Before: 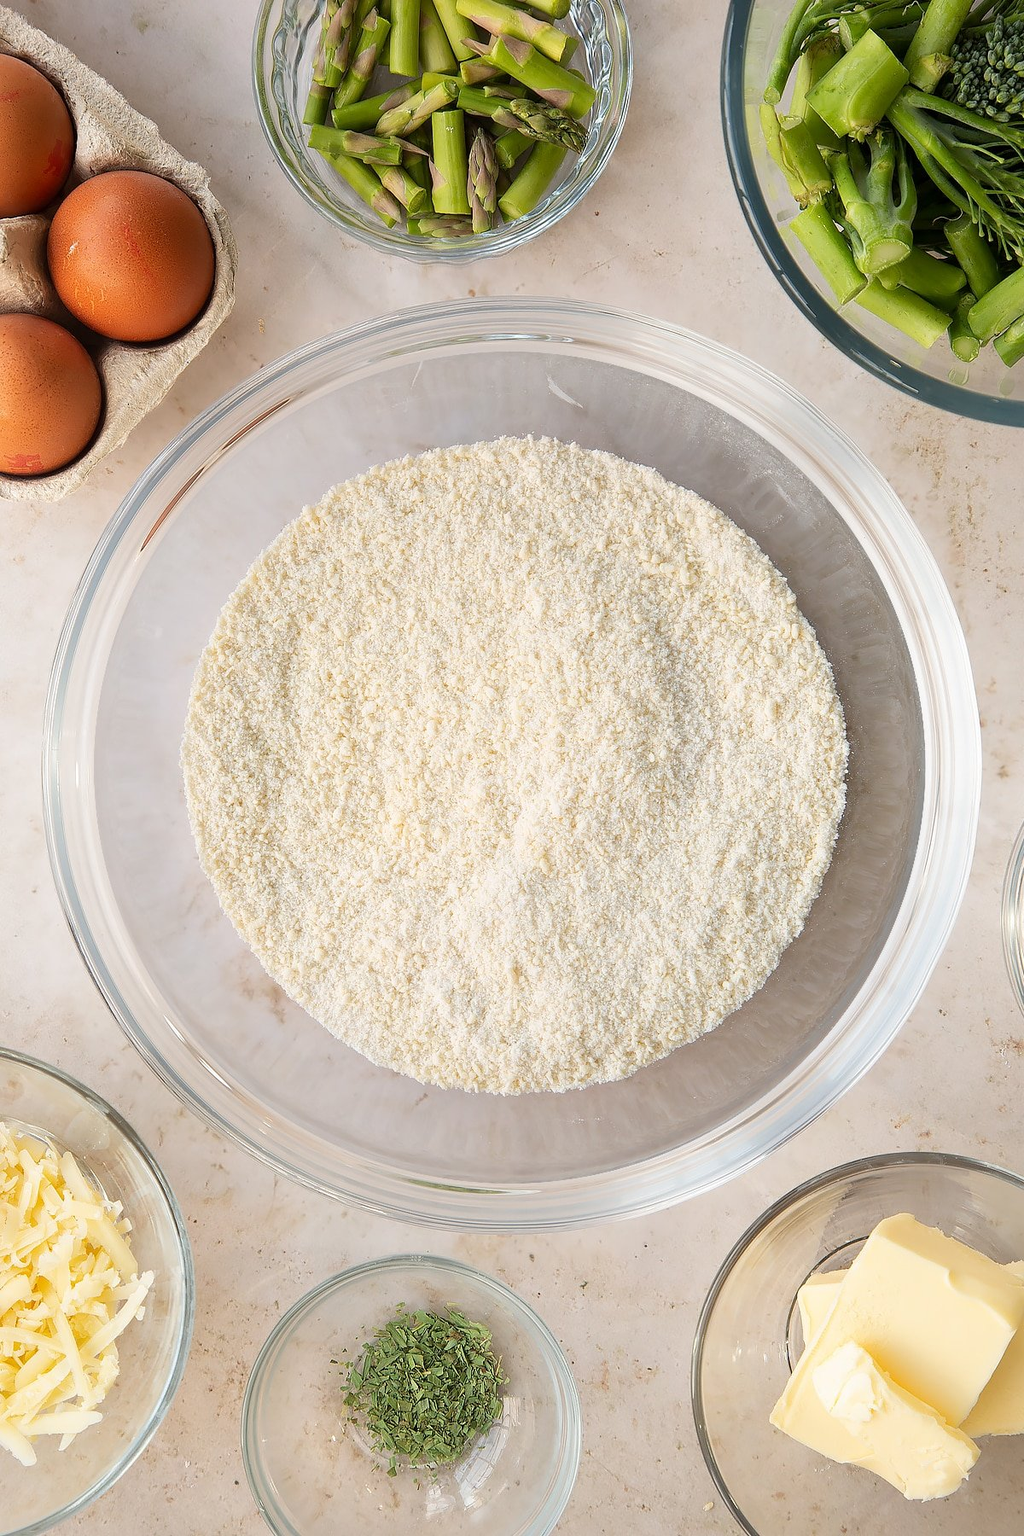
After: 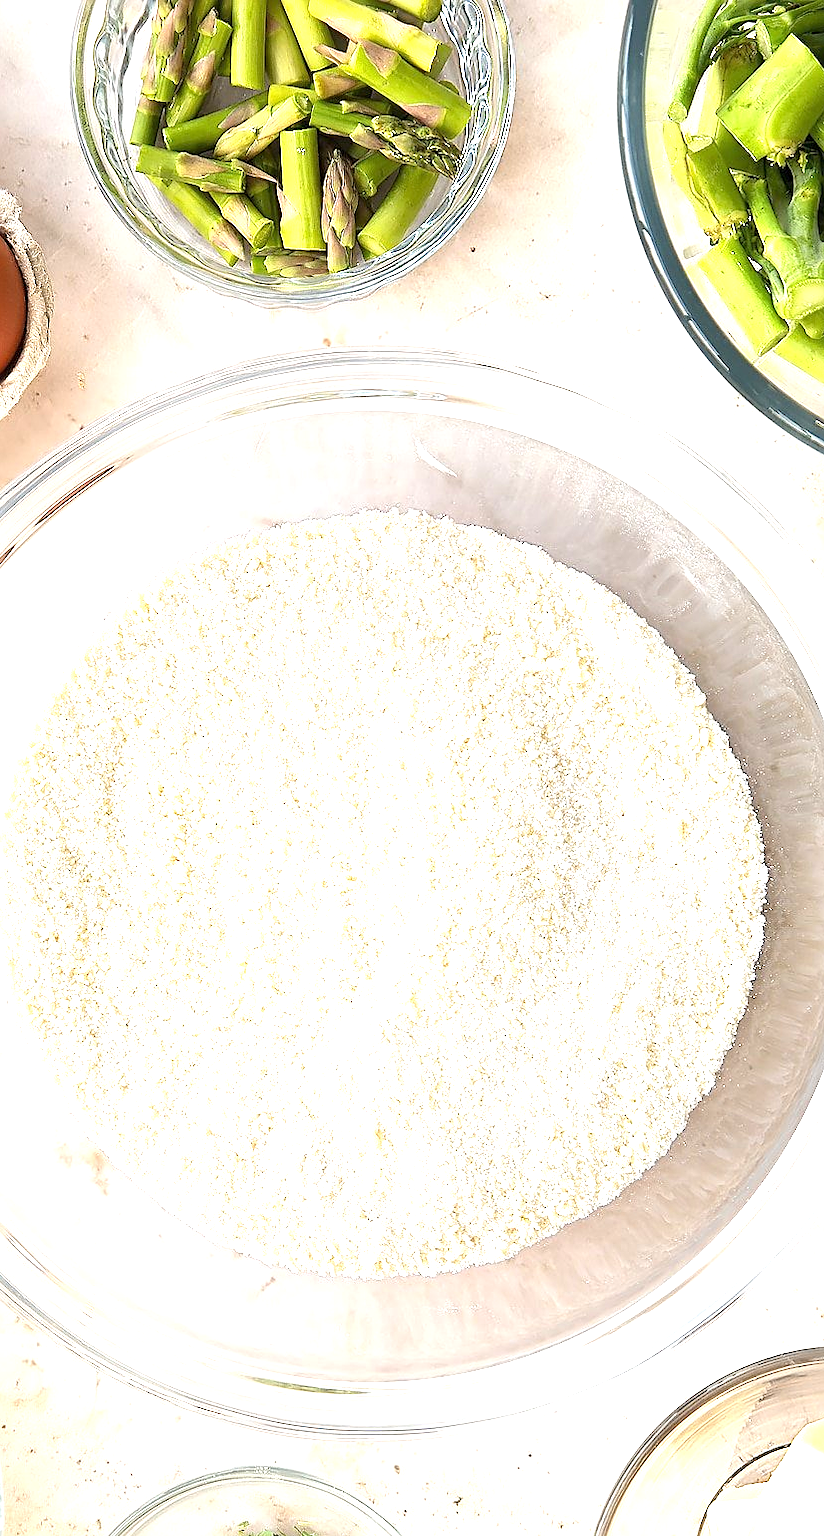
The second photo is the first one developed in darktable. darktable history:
crop: left 18.761%, right 12.257%, bottom 14.374%
exposure: black level correction 0, exposure 1.2 EV, compensate exposure bias true, compensate highlight preservation false
sharpen: amount 0.489
